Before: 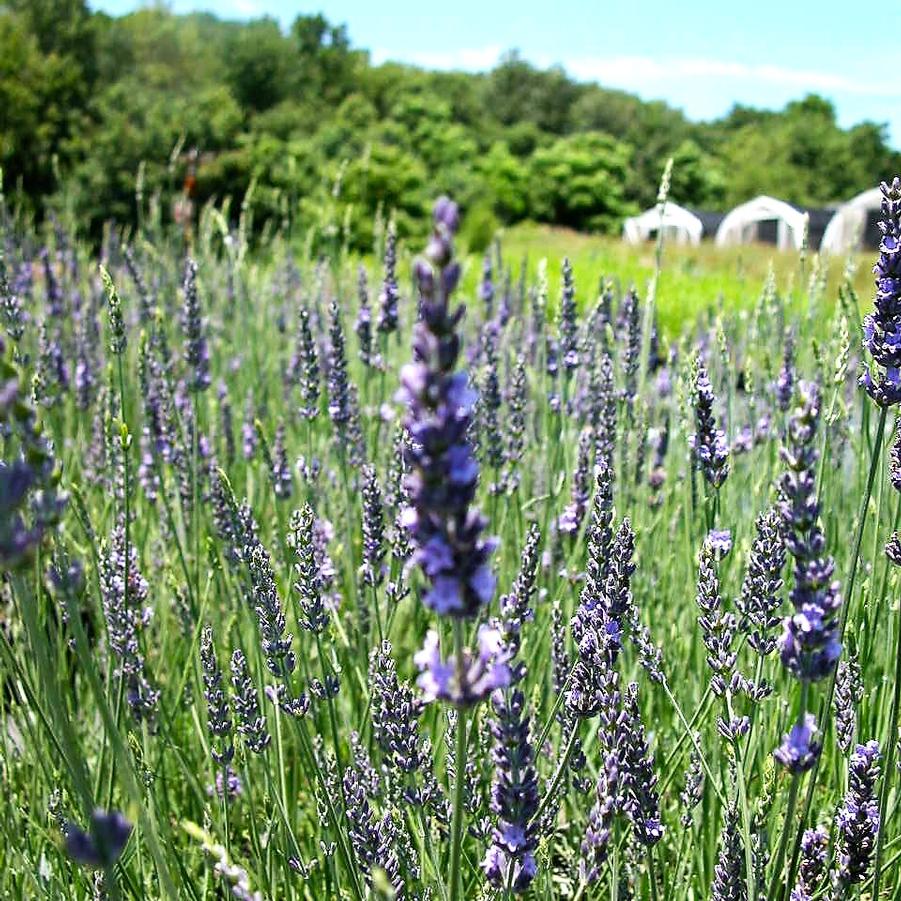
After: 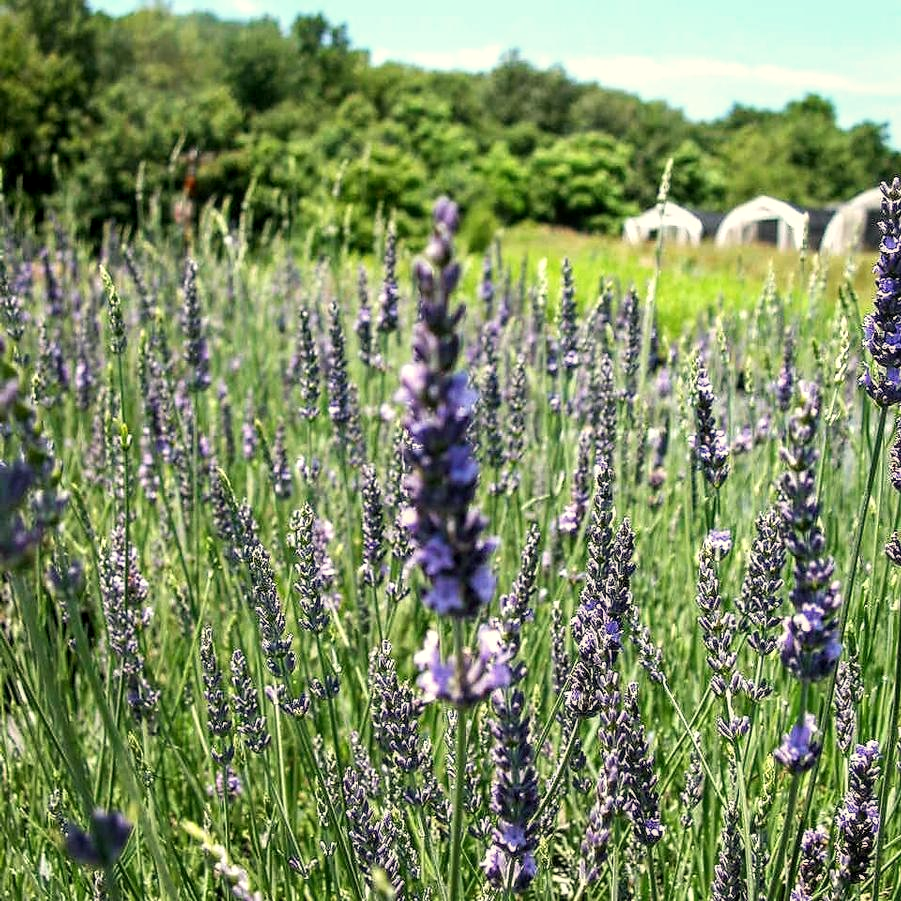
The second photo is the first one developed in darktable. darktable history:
contrast brightness saturation: saturation -0.04
local contrast: on, module defaults
white balance: red 1.045, blue 0.932
